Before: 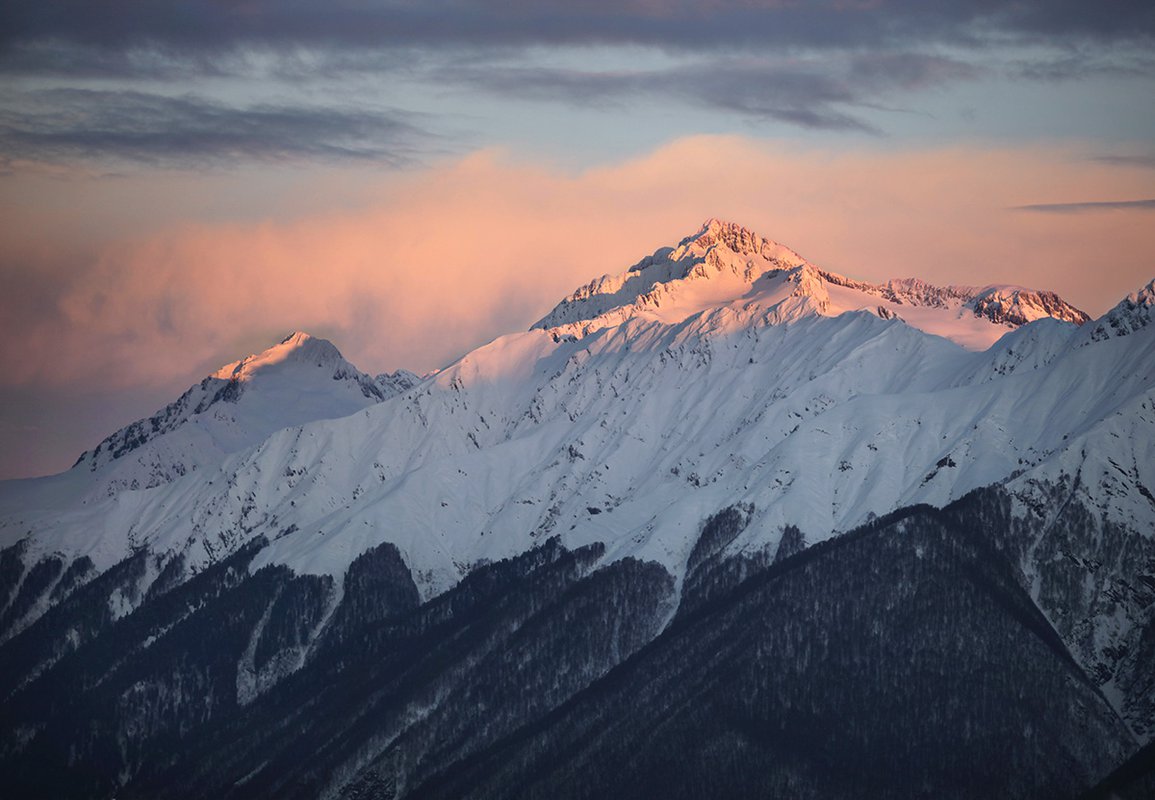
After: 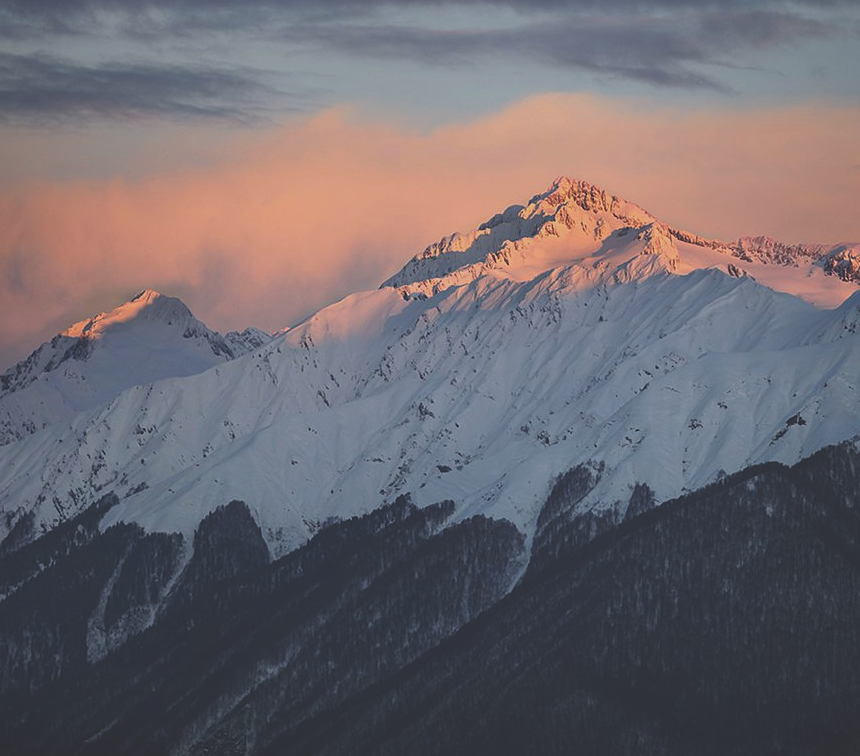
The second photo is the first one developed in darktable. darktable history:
contrast brightness saturation: contrast 0.045, saturation 0.163
exposure: black level correction -0.036, exposure -0.494 EV, compensate highlight preservation false
sharpen: radius 1.25, amount 0.301, threshold 0.082
crop and rotate: left 13.005%, top 5.38%, right 12.53%
